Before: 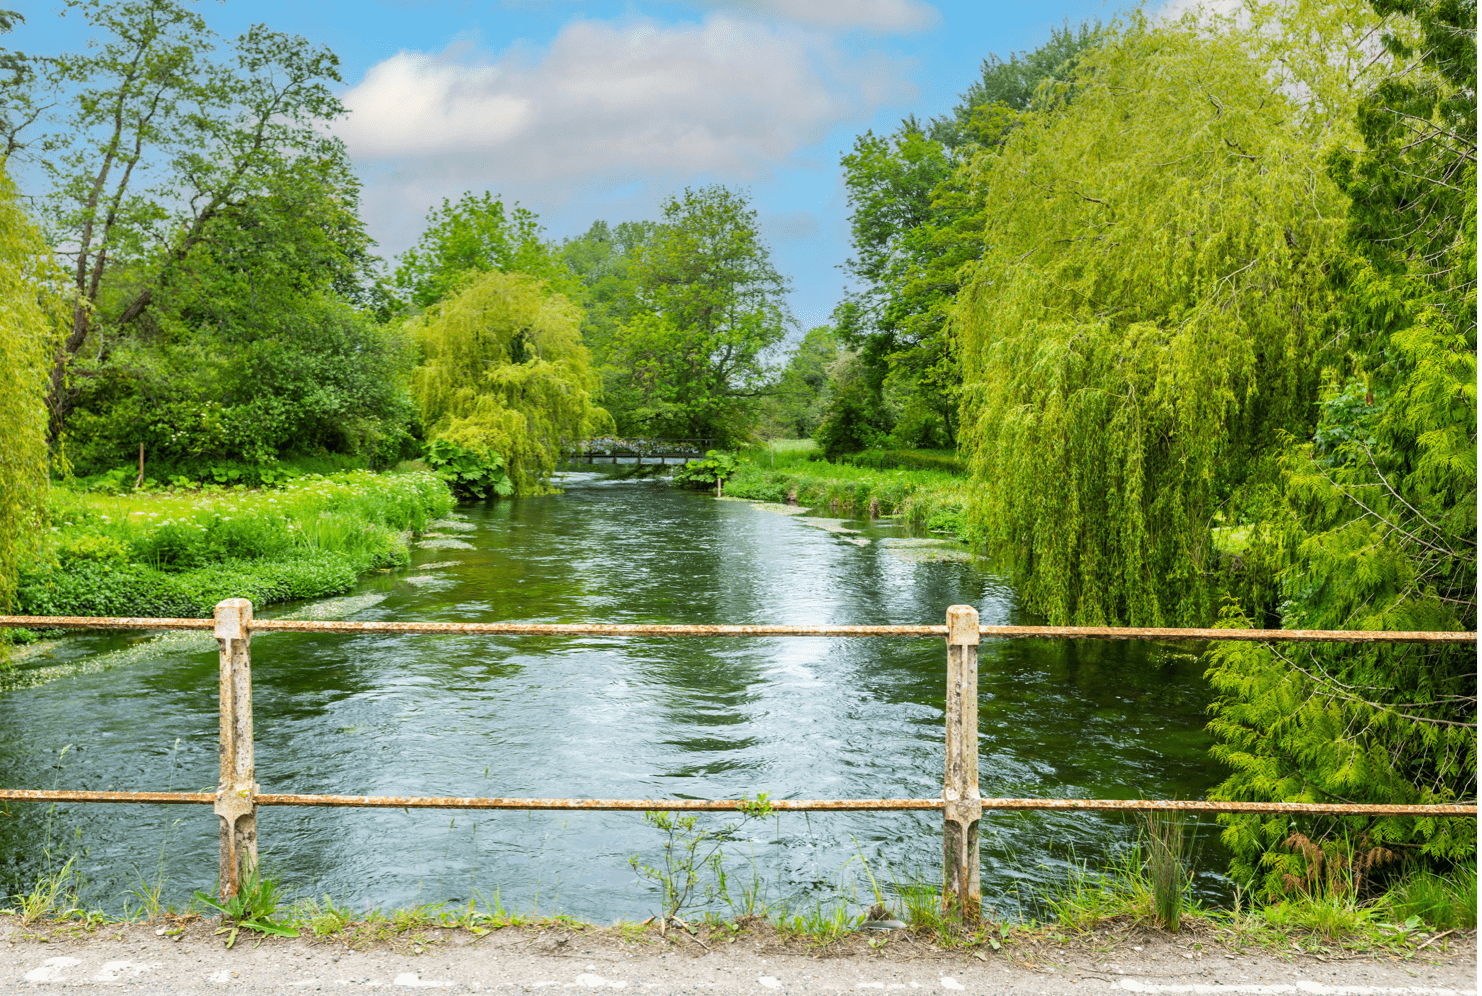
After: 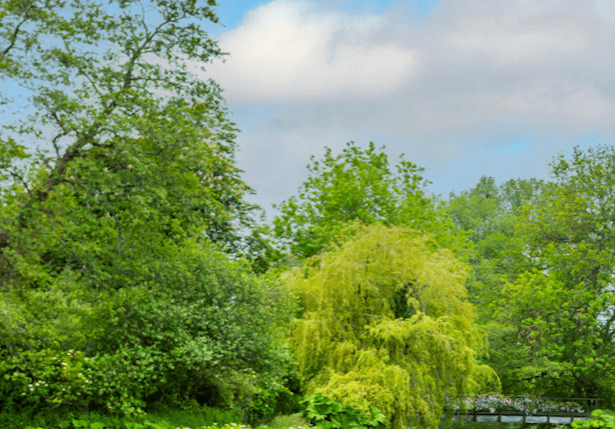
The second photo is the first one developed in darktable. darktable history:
crop and rotate: left 10.817%, top 0.062%, right 47.194%, bottom 53.626%
tone equalizer: on, module defaults
rotate and perspective: rotation 0.679°, lens shift (horizontal) 0.136, crop left 0.009, crop right 0.991, crop top 0.078, crop bottom 0.95
